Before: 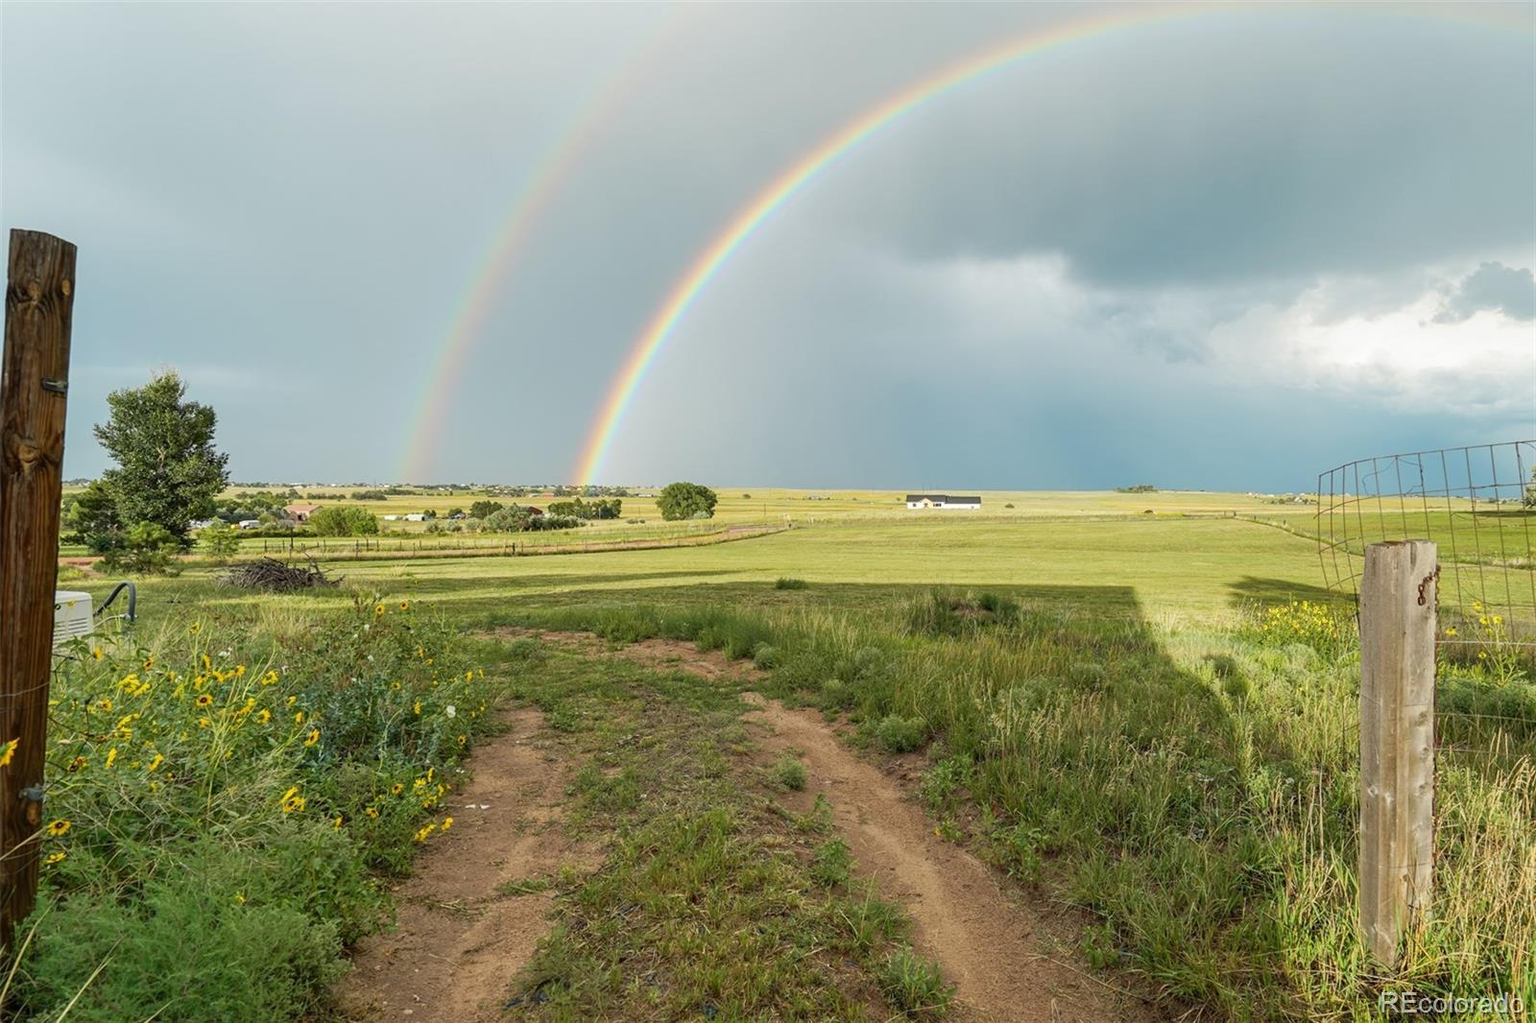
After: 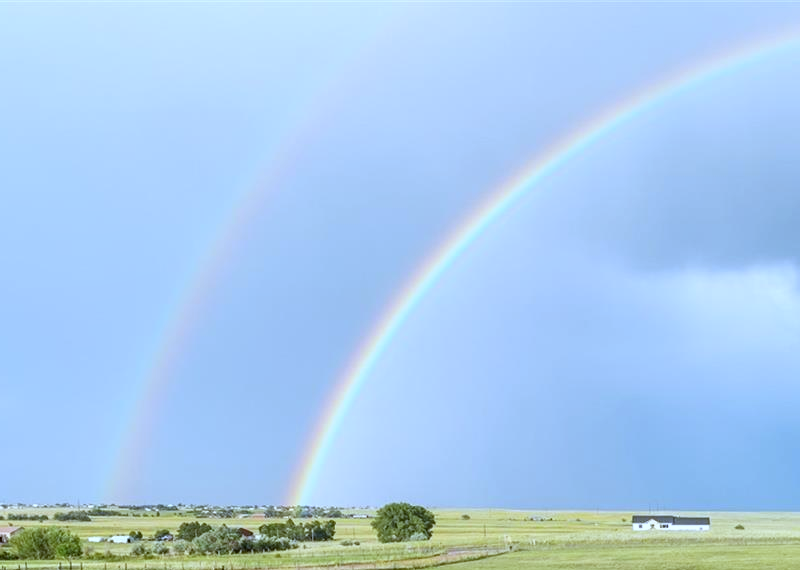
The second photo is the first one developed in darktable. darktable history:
shadows and highlights: shadows -12.5, white point adjustment 4, highlights 28.33
white balance: red 0.871, blue 1.249
crop: left 19.556%, right 30.401%, bottom 46.458%
